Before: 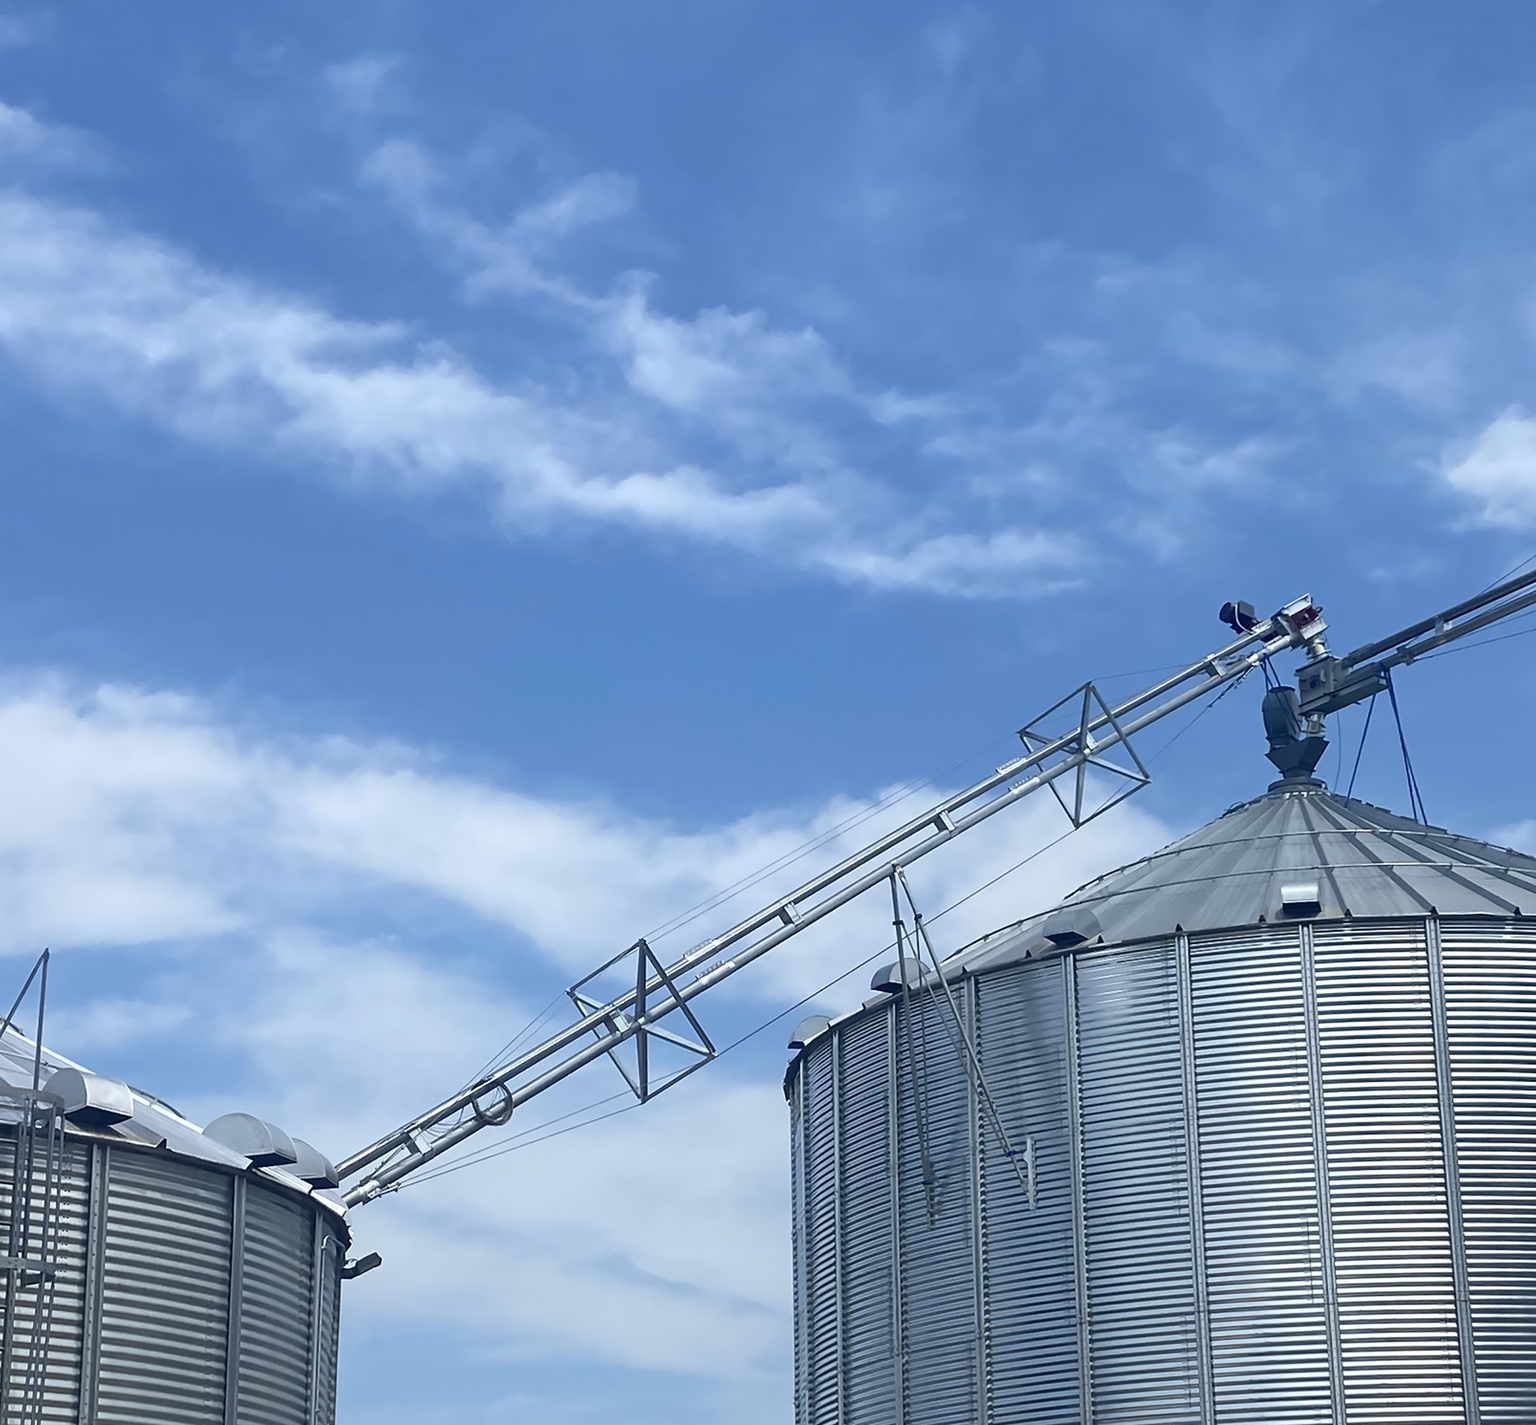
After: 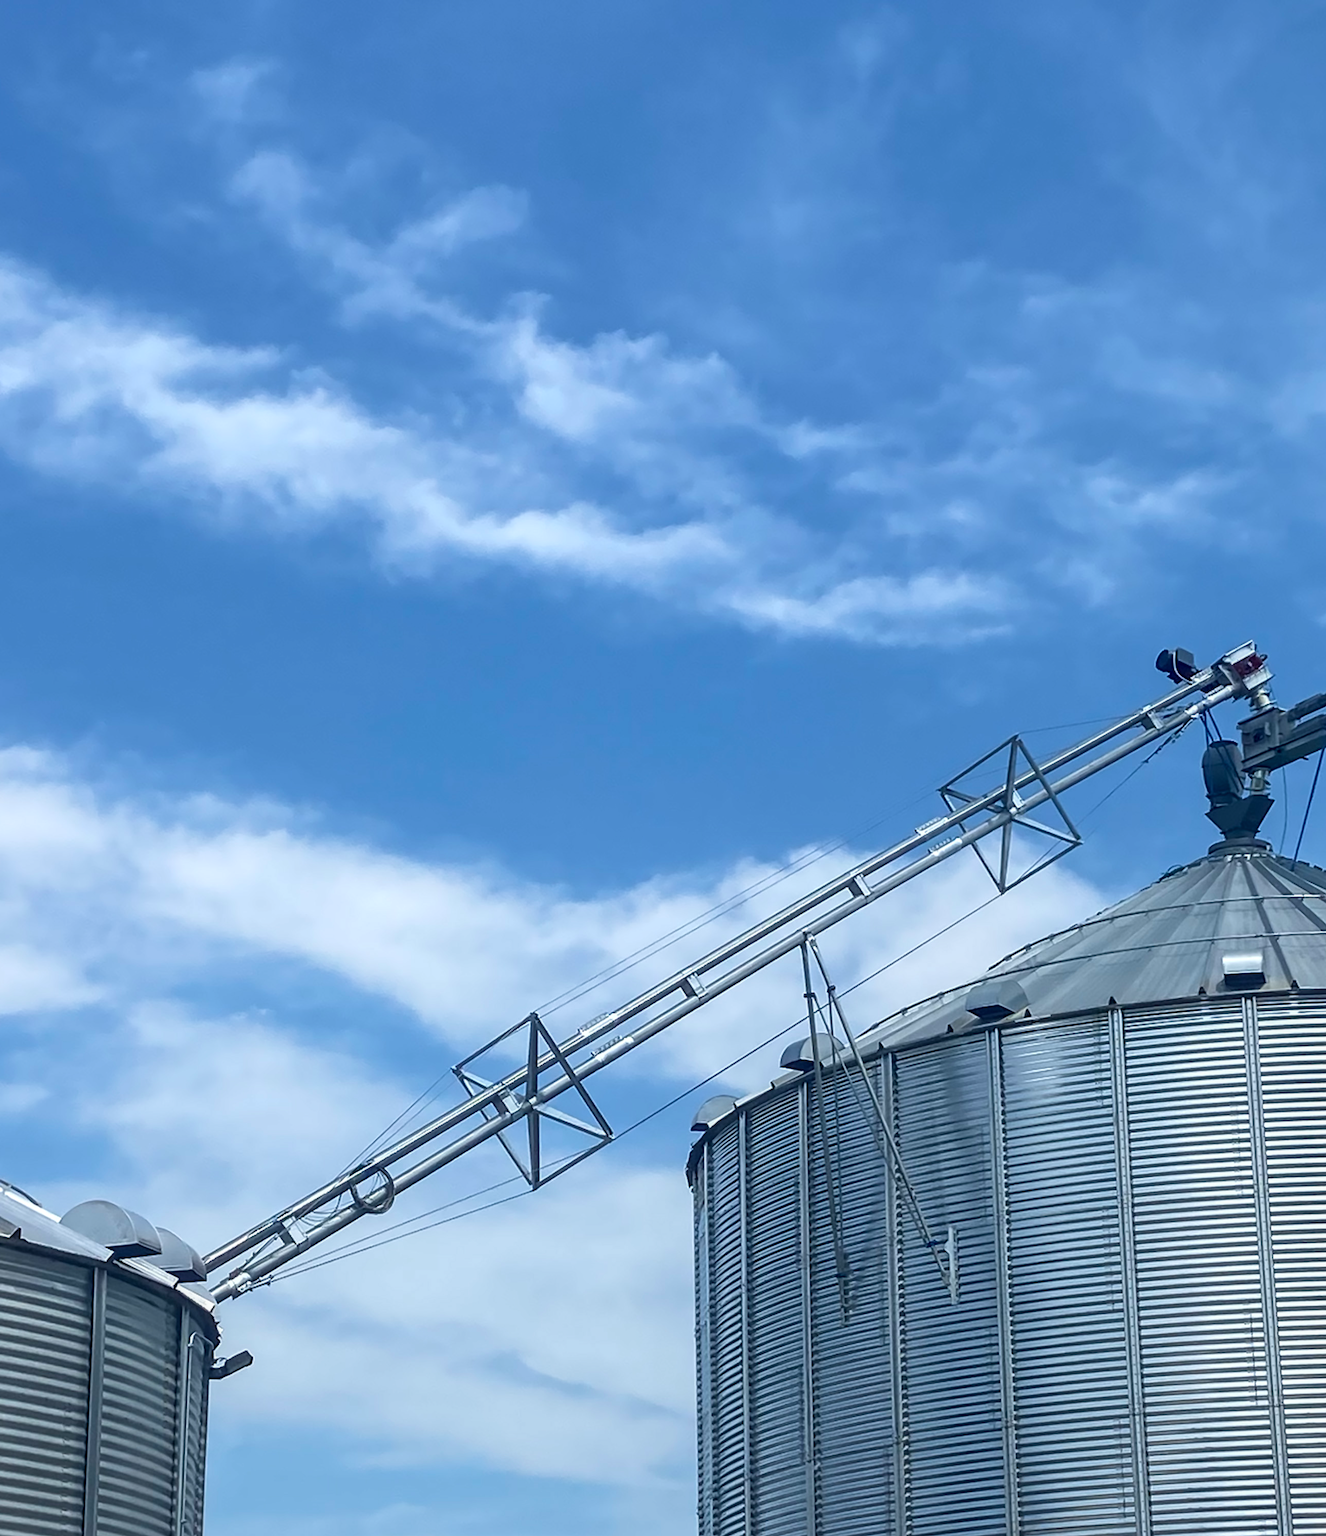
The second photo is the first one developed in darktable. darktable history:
local contrast: on, module defaults
velvia: strength 15.58%
crop and rotate: left 9.598%, right 10.299%
